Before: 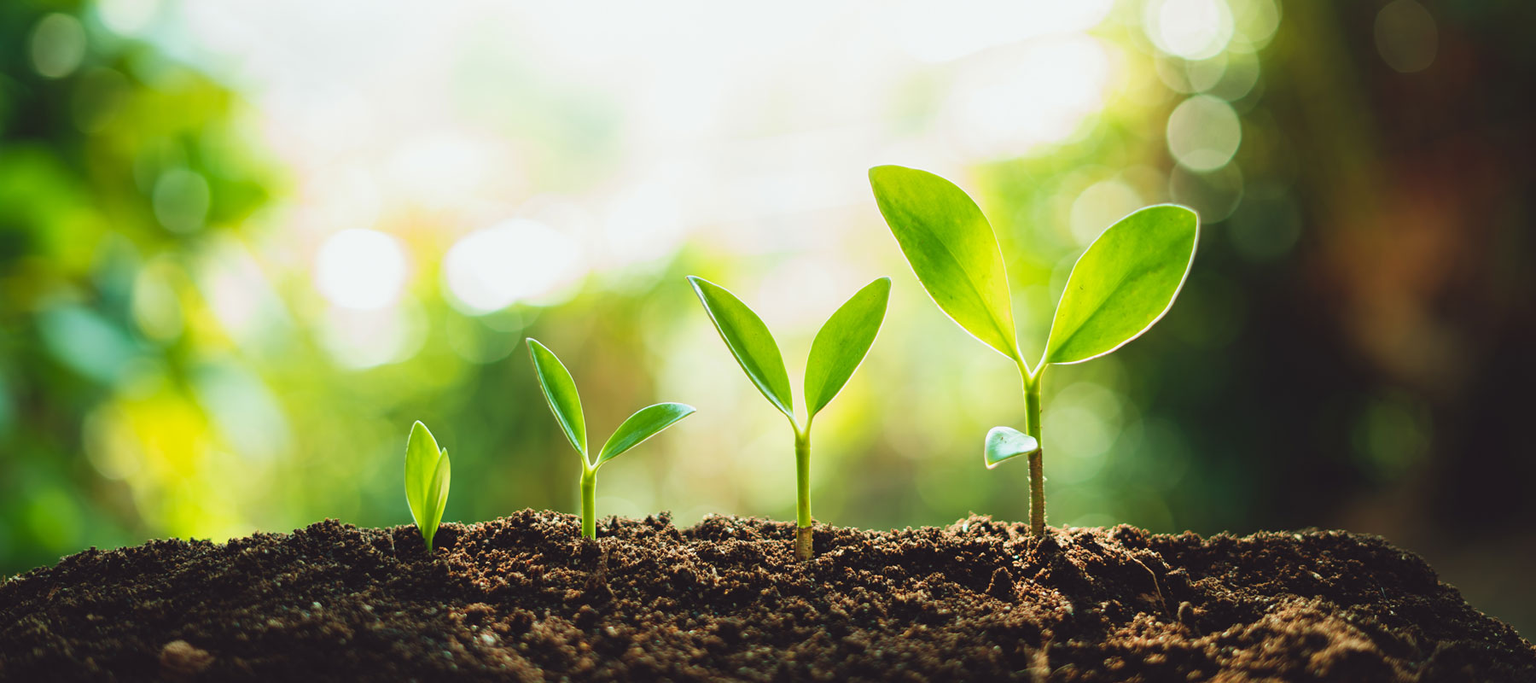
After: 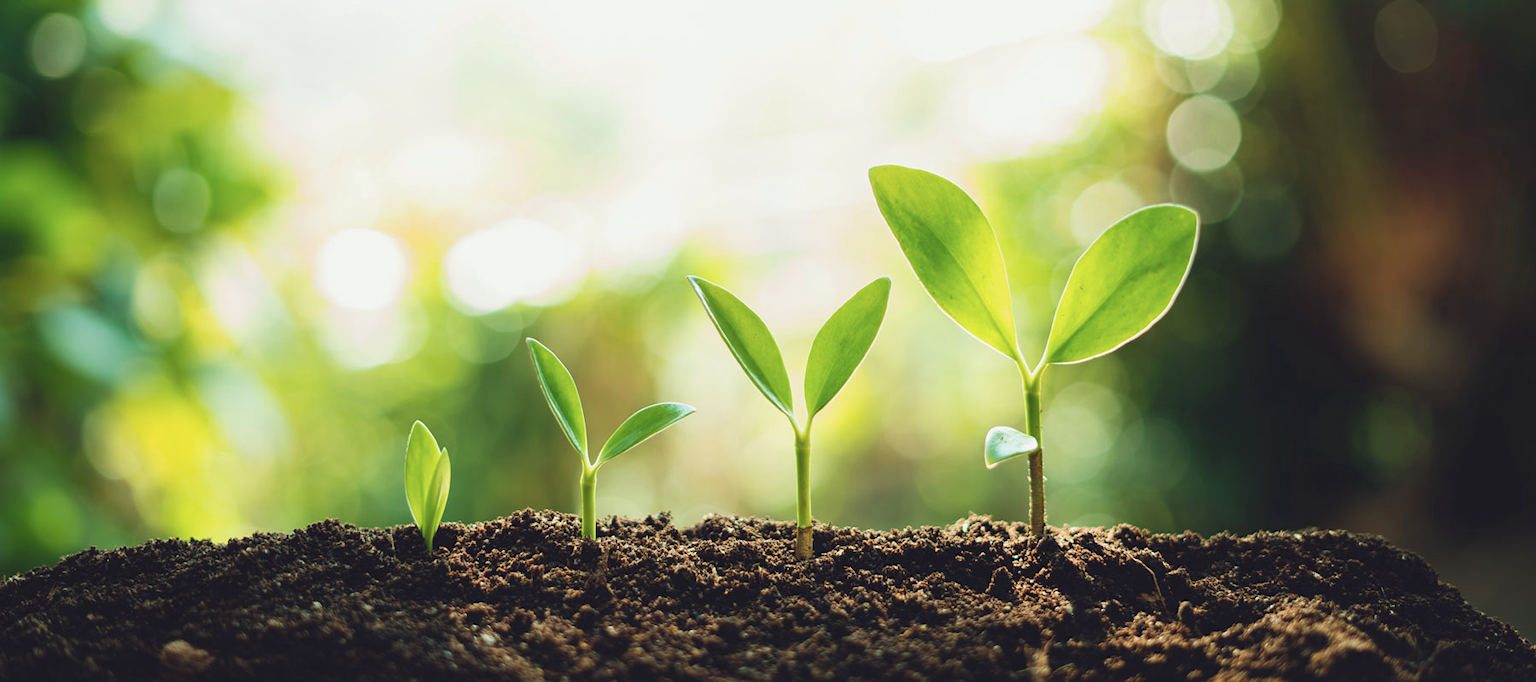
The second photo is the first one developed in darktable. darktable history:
color contrast: green-magenta contrast 0.84, blue-yellow contrast 0.86
color correction: highlights a* 0.207, highlights b* 2.7, shadows a* -0.874, shadows b* -4.78
